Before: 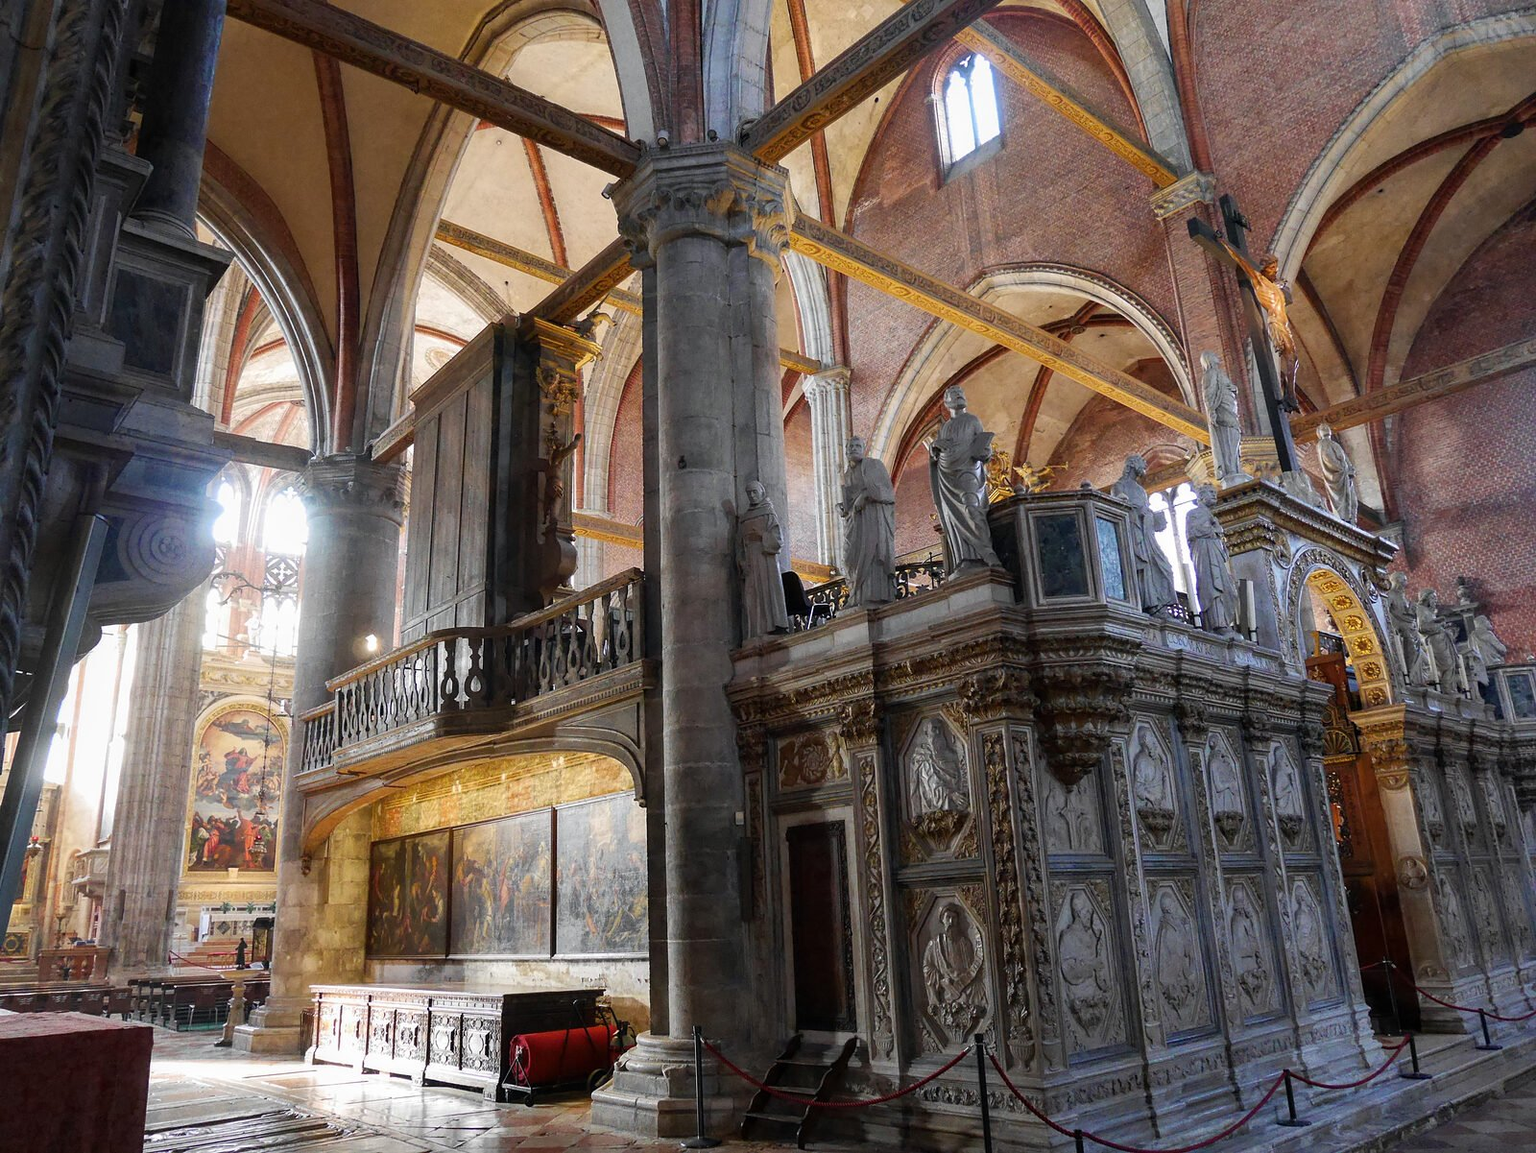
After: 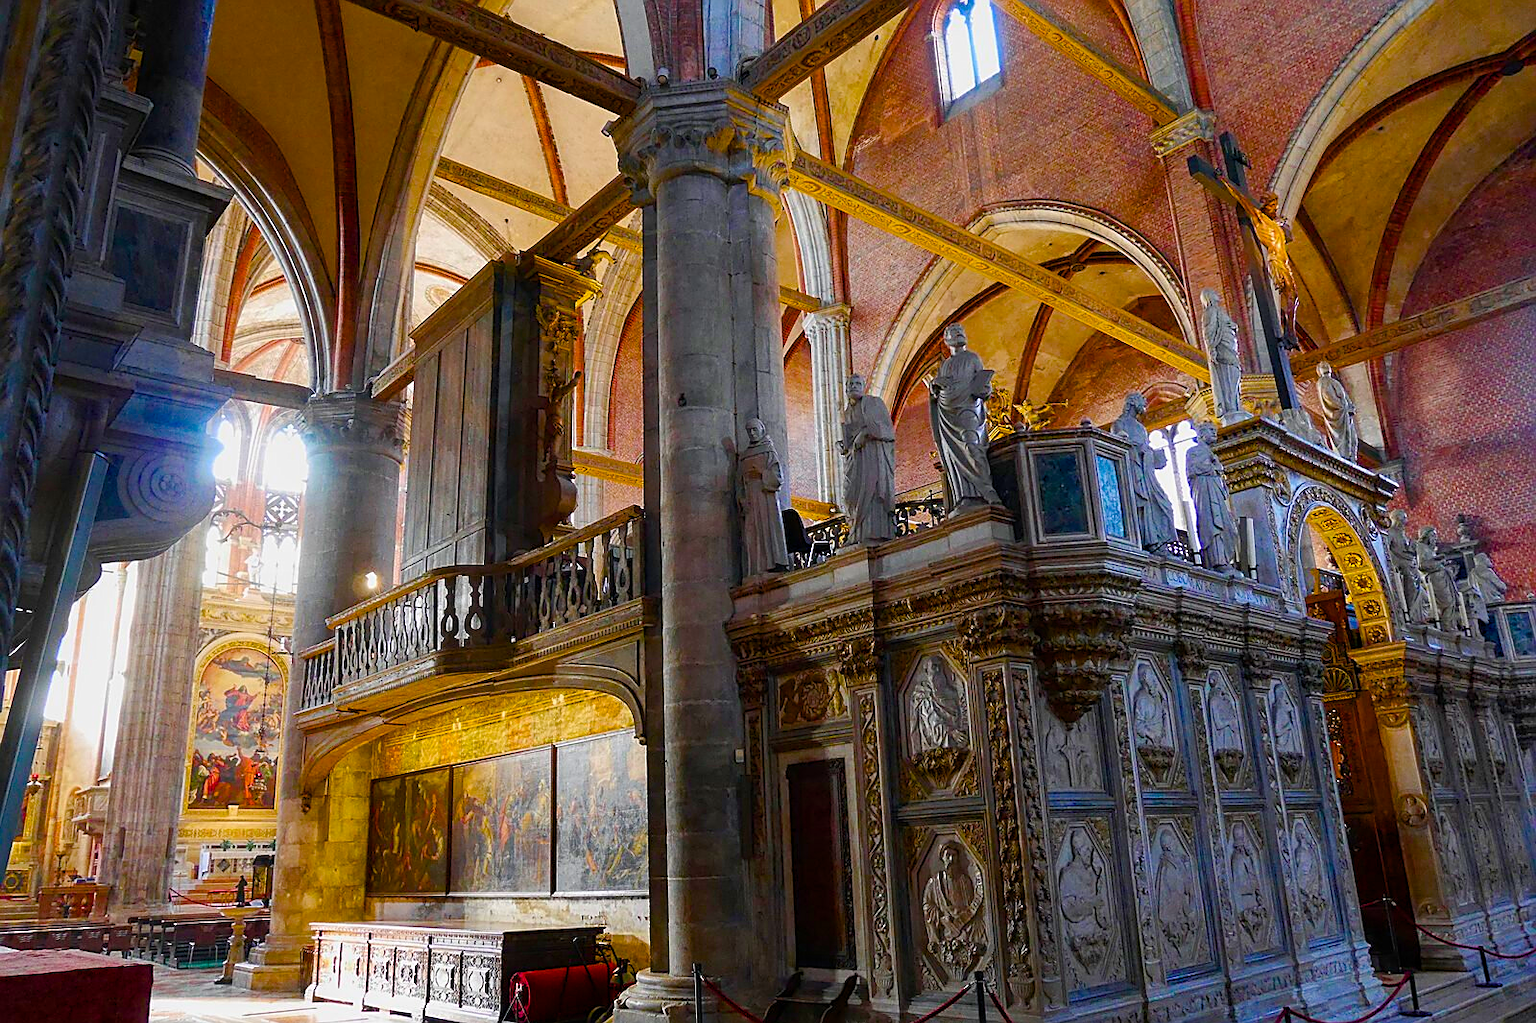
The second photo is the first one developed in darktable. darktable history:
exposure: exposure -0.155 EV, compensate exposure bias true, compensate highlight preservation false
crop and rotate: top 5.449%, bottom 5.768%
sharpen: on, module defaults
color balance rgb: linear chroma grading › global chroma 15.642%, perceptual saturation grading › global saturation 35.054%, perceptual saturation grading › highlights -25.325%, perceptual saturation grading › shadows 49.821%, global vibrance 44.31%
